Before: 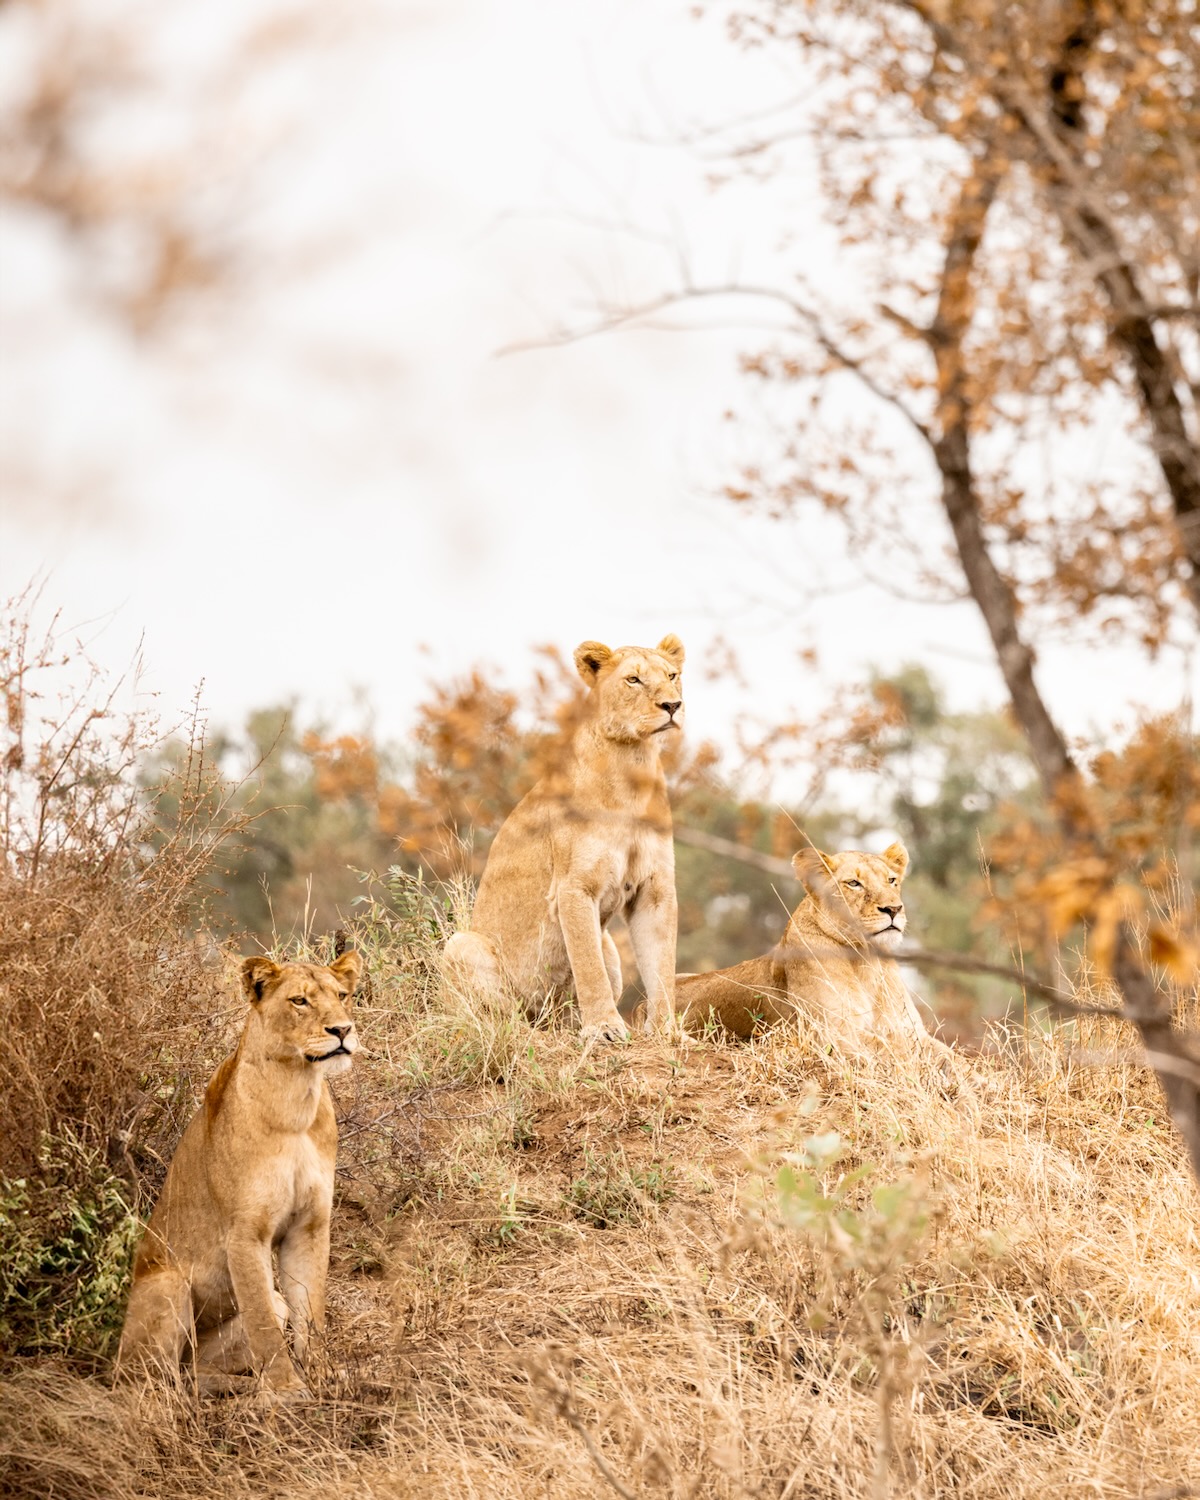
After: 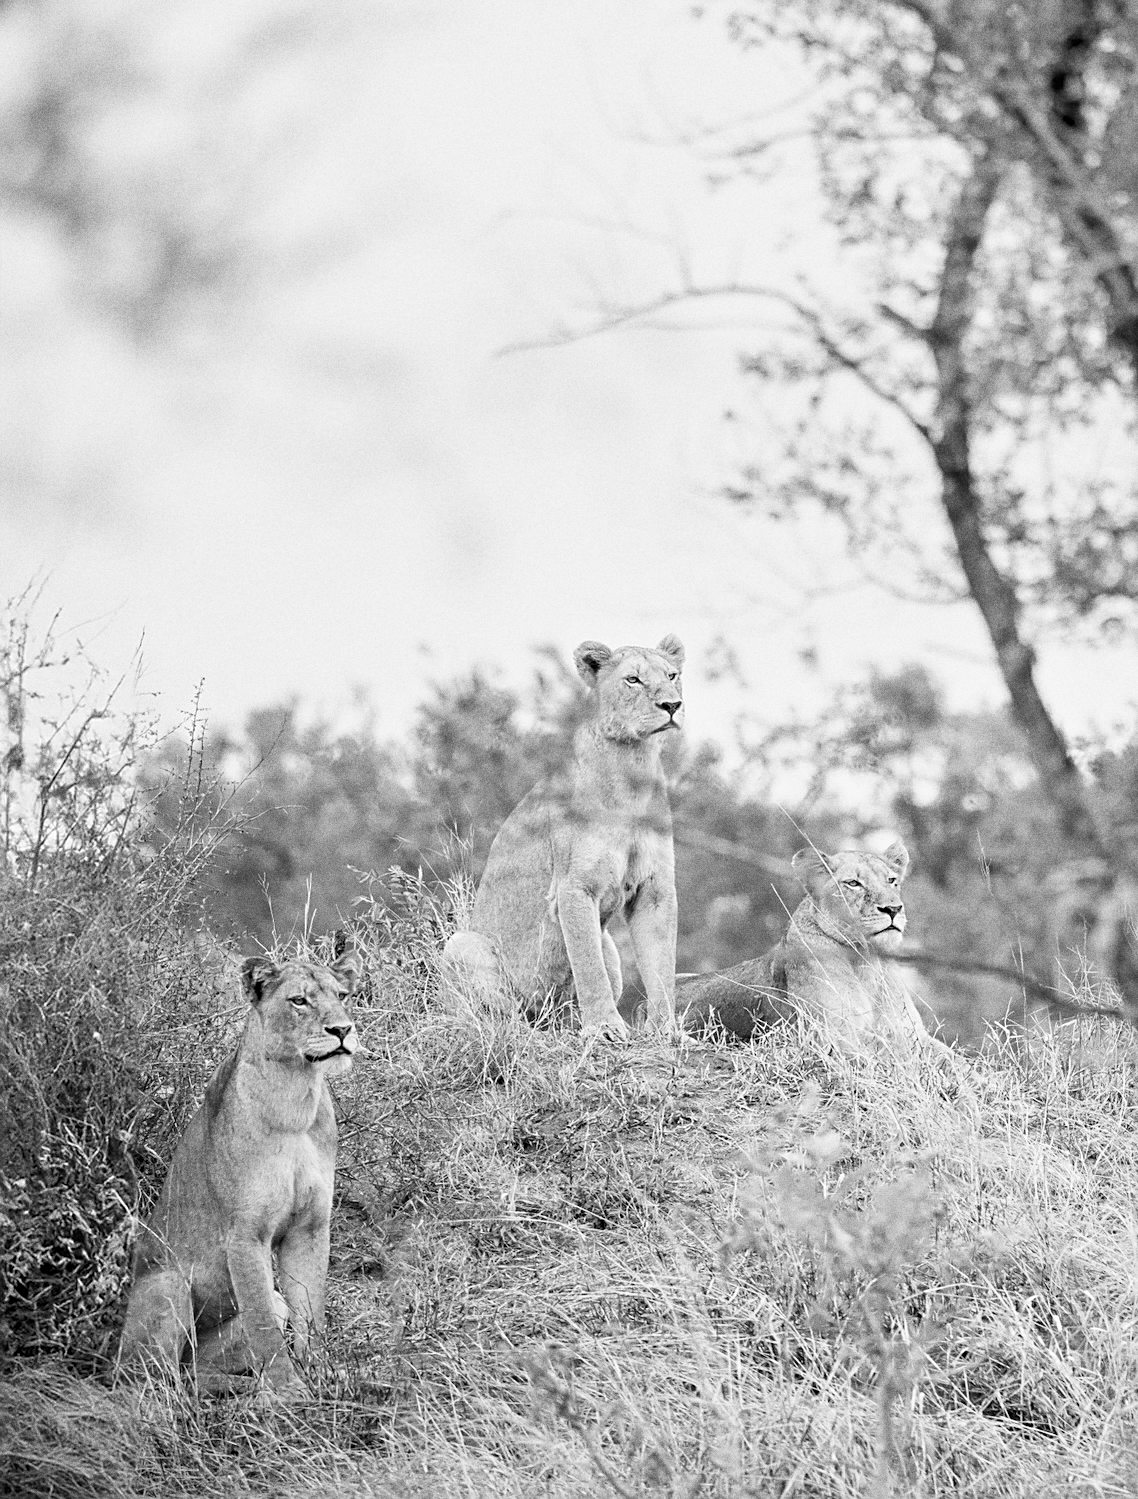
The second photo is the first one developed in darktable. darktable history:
crop and rotate: right 5.167%
sharpen: on, module defaults
monochrome: a 32, b 64, size 2.3
grain: coarseness 11.82 ISO, strength 36.67%, mid-tones bias 74.17%
color correction: highlights a* -9.35, highlights b* -23.15
